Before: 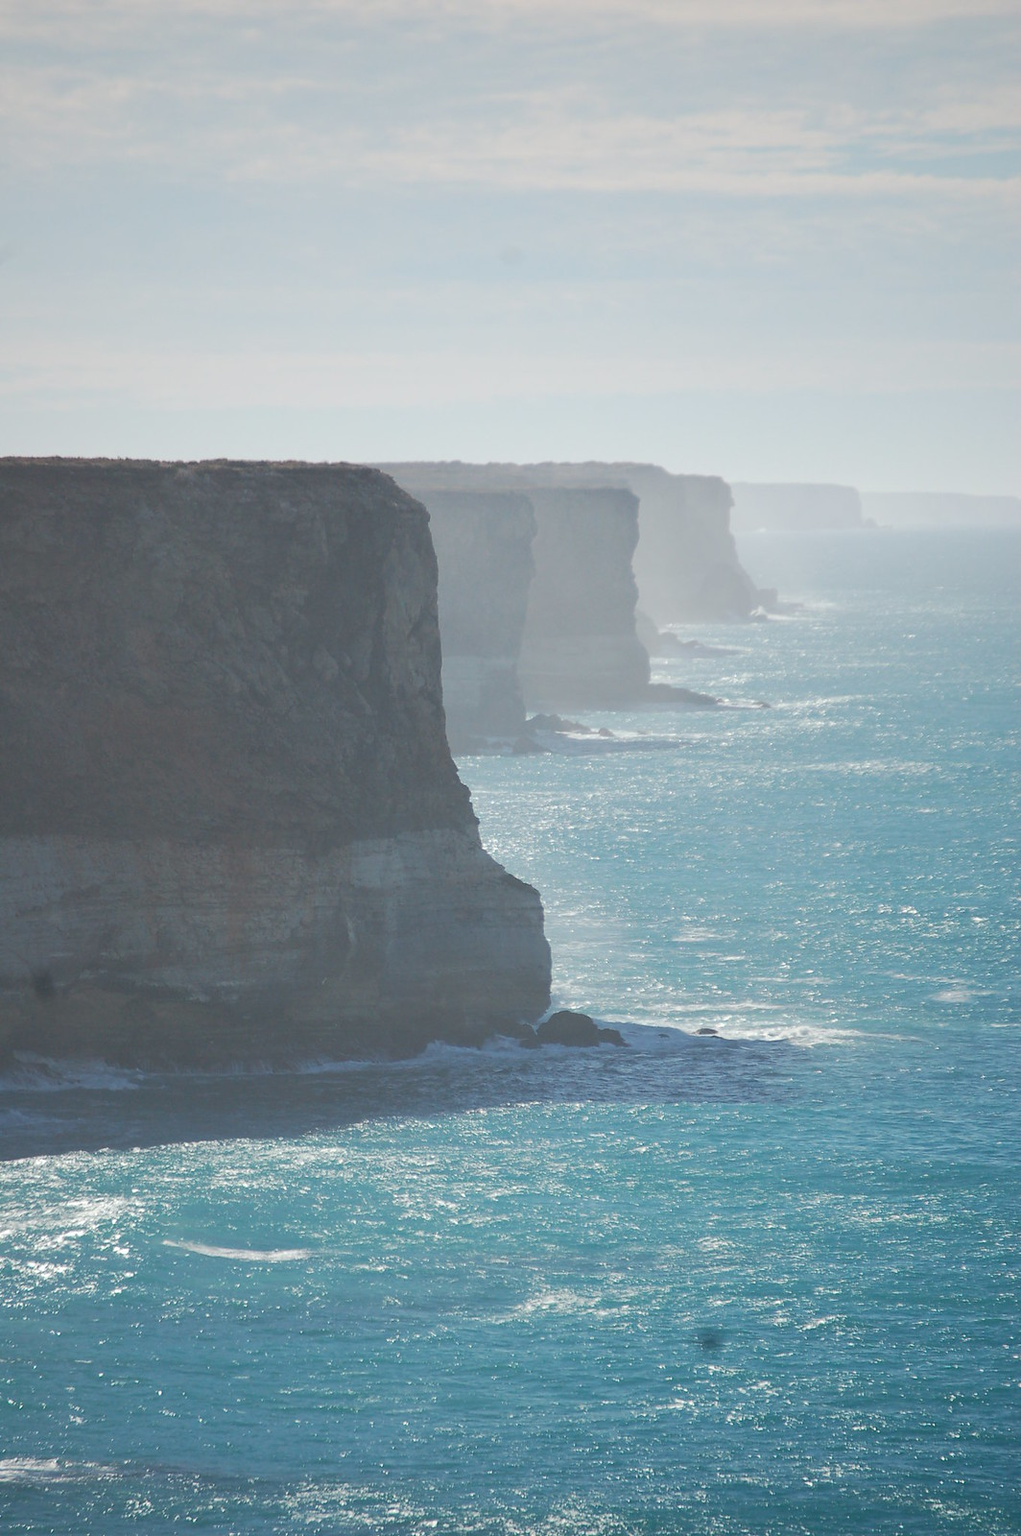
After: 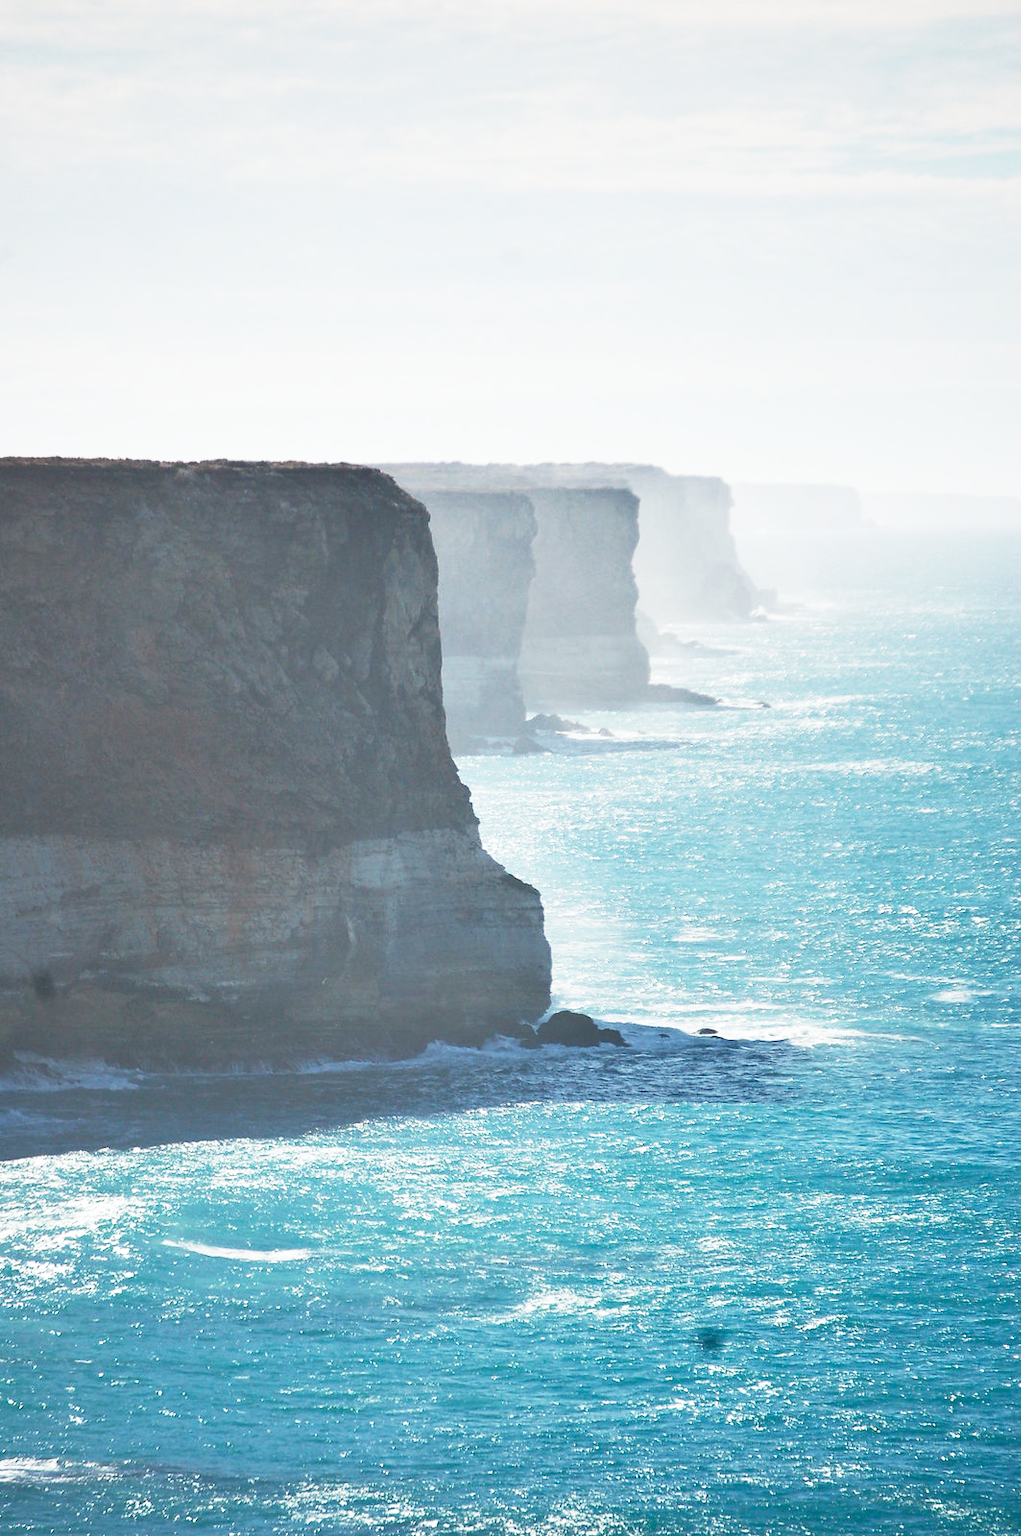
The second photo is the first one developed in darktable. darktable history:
contrast brightness saturation: contrast 0.07, brightness -0.13, saturation 0.06
base curve: curves: ch0 [(0, 0) (0.495, 0.917) (1, 1)], preserve colors none
shadows and highlights: soften with gaussian
